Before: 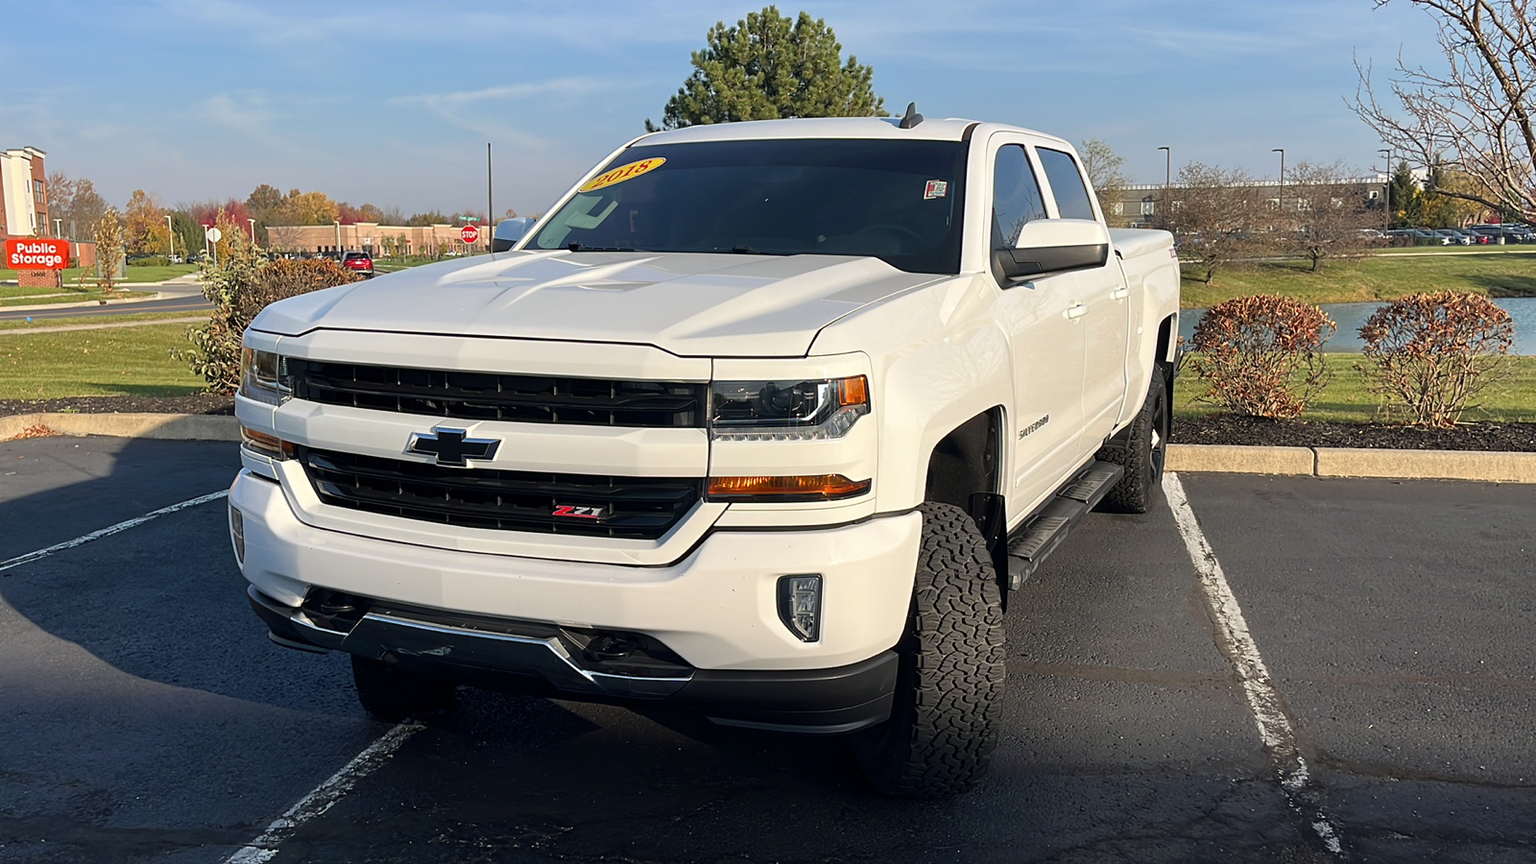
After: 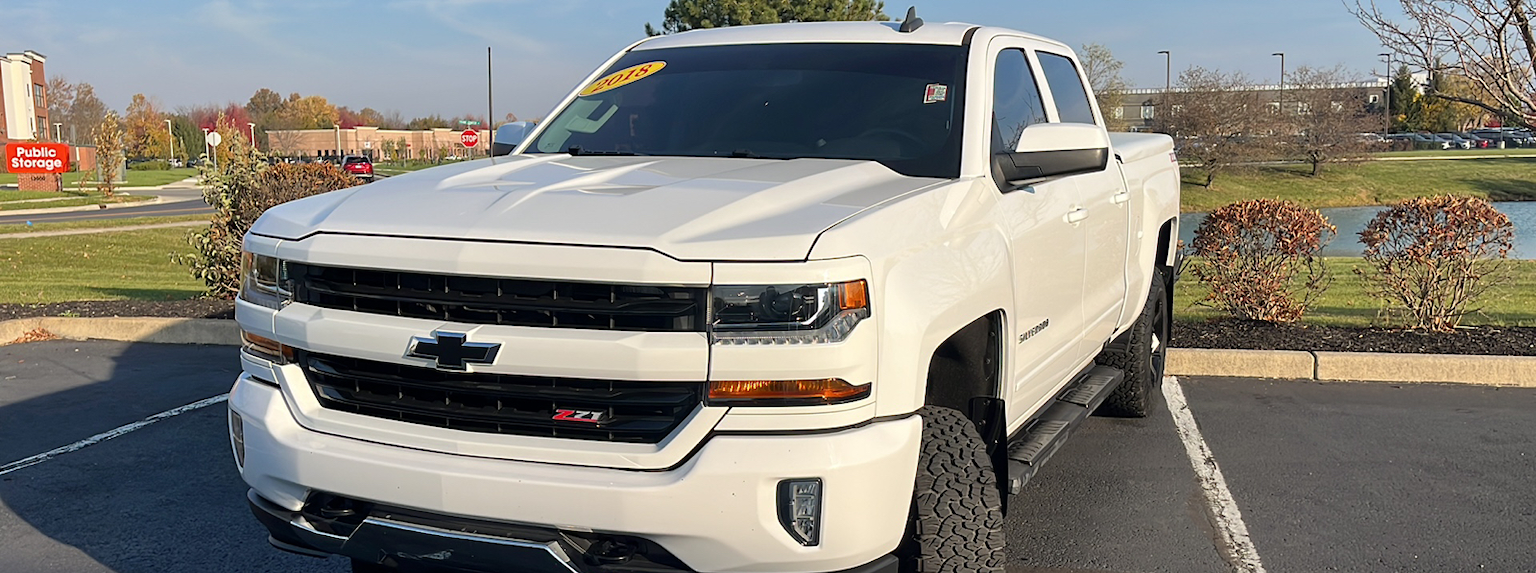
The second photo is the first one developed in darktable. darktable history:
crop: top 11.148%, bottom 22.475%
